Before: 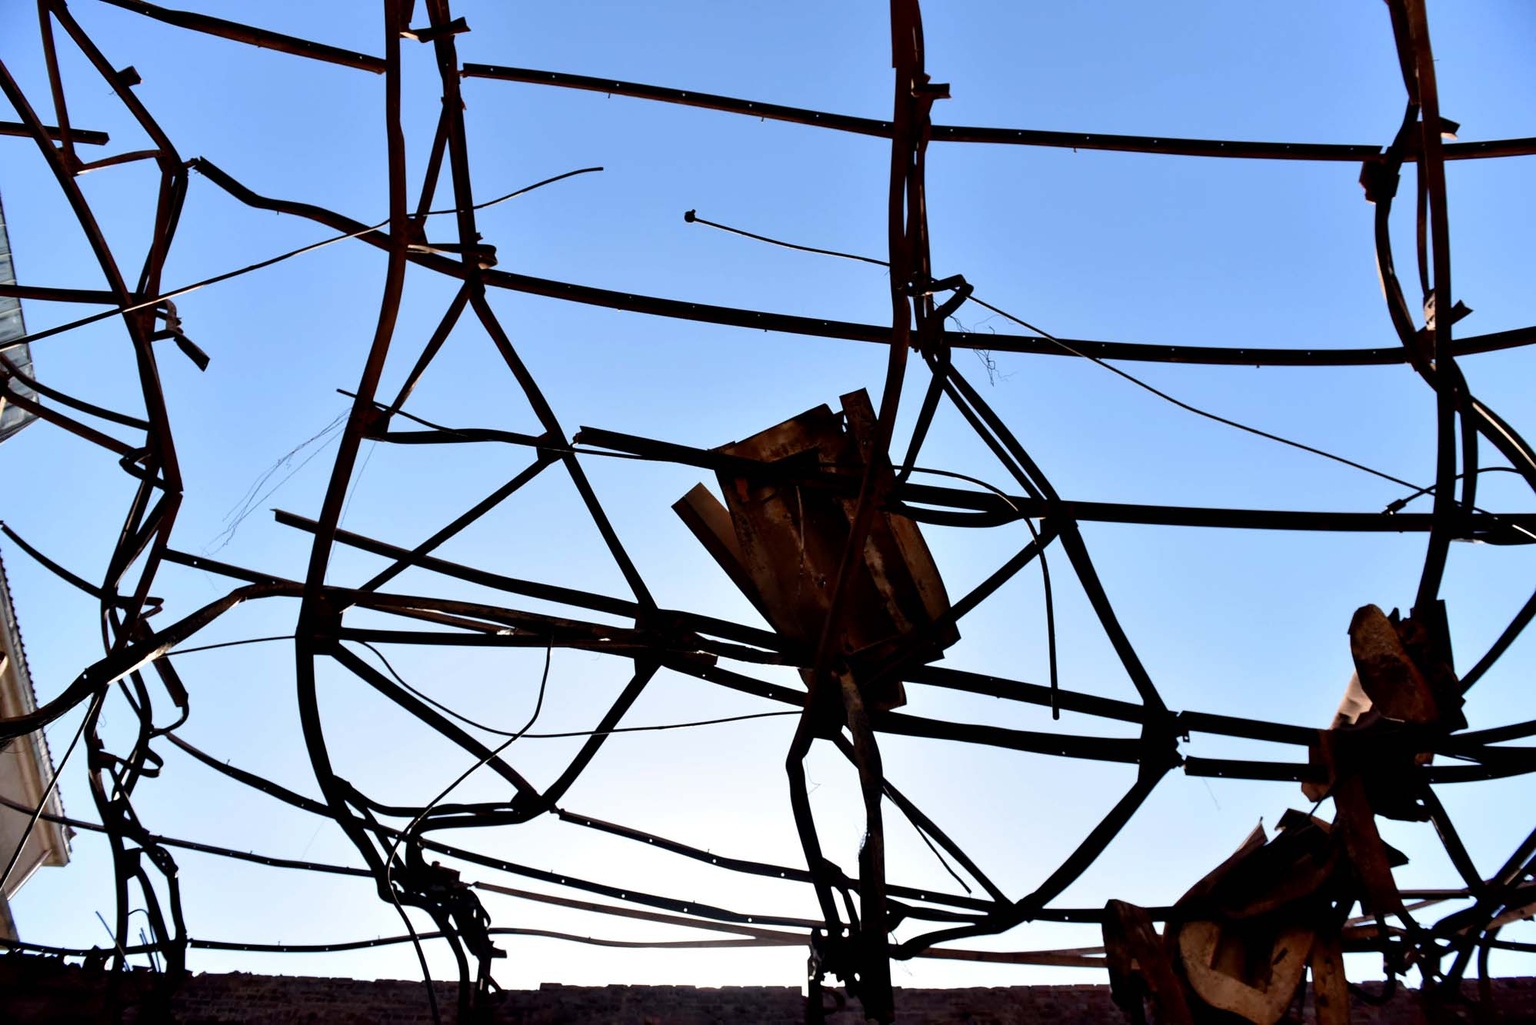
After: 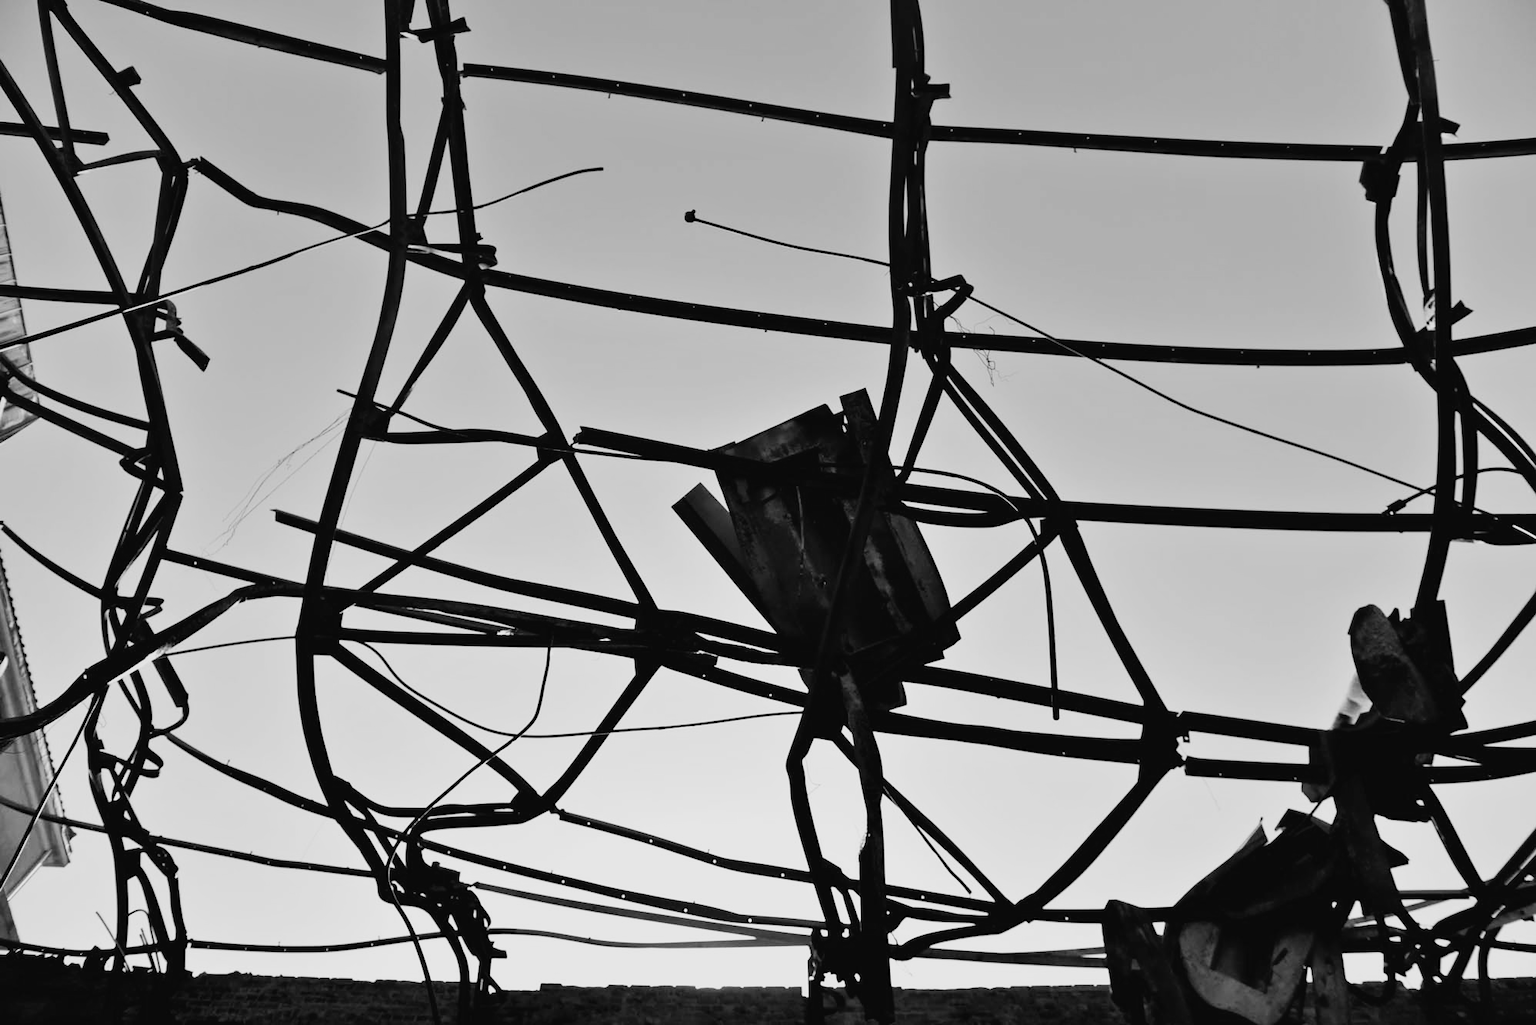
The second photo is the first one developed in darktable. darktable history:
monochrome: a -35.87, b 49.73, size 1.7
tone curve: curves: ch0 [(0, 0.026) (0.181, 0.223) (0.405, 0.46) (0.456, 0.528) (0.634, 0.728) (0.877, 0.89) (0.984, 0.935)]; ch1 [(0, 0) (0.443, 0.43) (0.492, 0.488) (0.566, 0.579) (0.595, 0.625) (0.65, 0.657) (0.696, 0.725) (1, 1)]; ch2 [(0, 0) (0.33, 0.301) (0.421, 0.443) (0.447, 0.489) (0.495, 0.494) (0.537, 0.57) (0.586, 0.591) (0.663, 0.686) (1, 1)], color space Lab, independent channels, preserve colors none
white balance: red 0.967, blue 1.119, emerald 0.756
